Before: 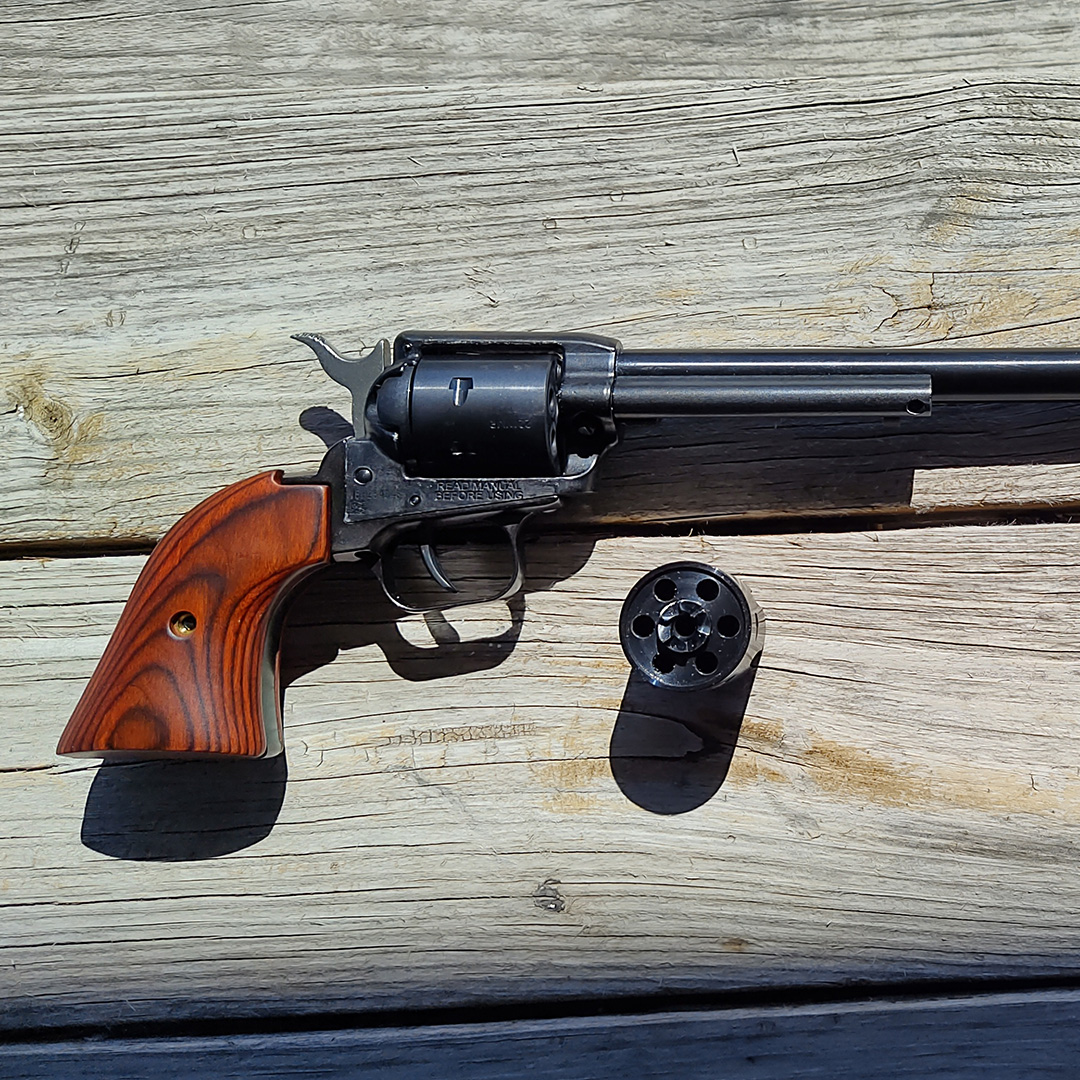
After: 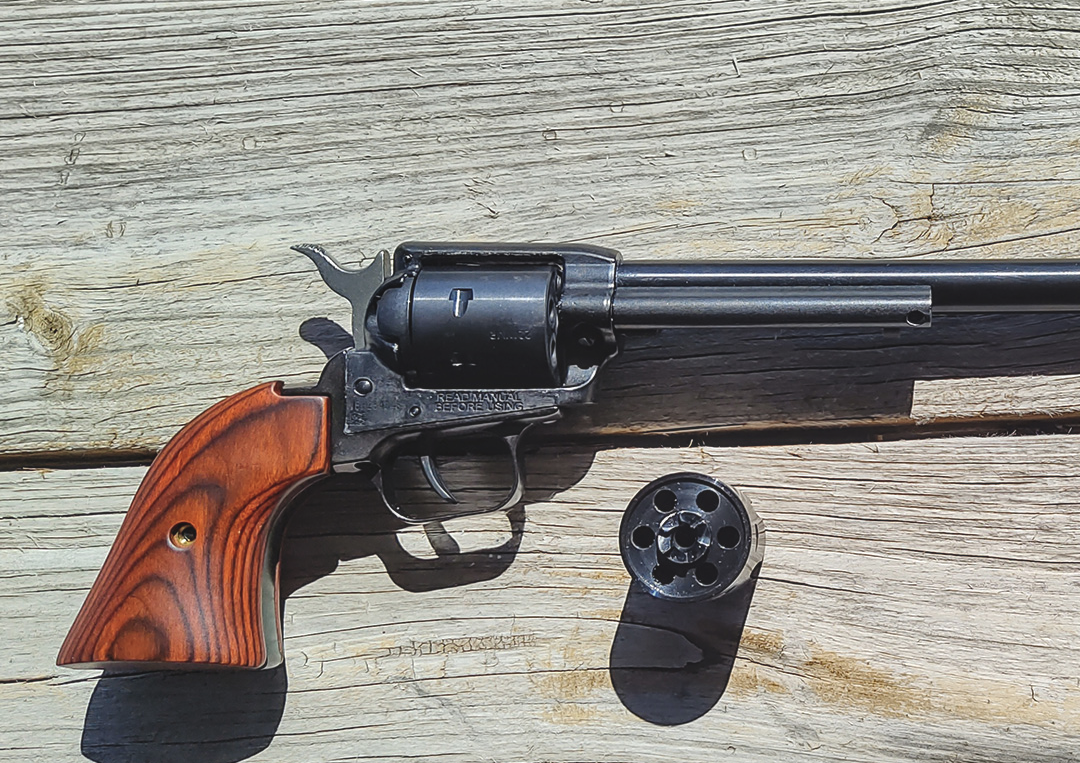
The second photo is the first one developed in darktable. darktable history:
local contrast: on, module defaults
color balance: lift [1.007, 1, 1, 1], gamma [1.097, 1, 1, 1]
crop and rotate: top 8.293%, bottom 20.996%
color zones: curves: ch0 [(0.25, 0.5) (0.636, 0.25) (0.75, 0.5)]
